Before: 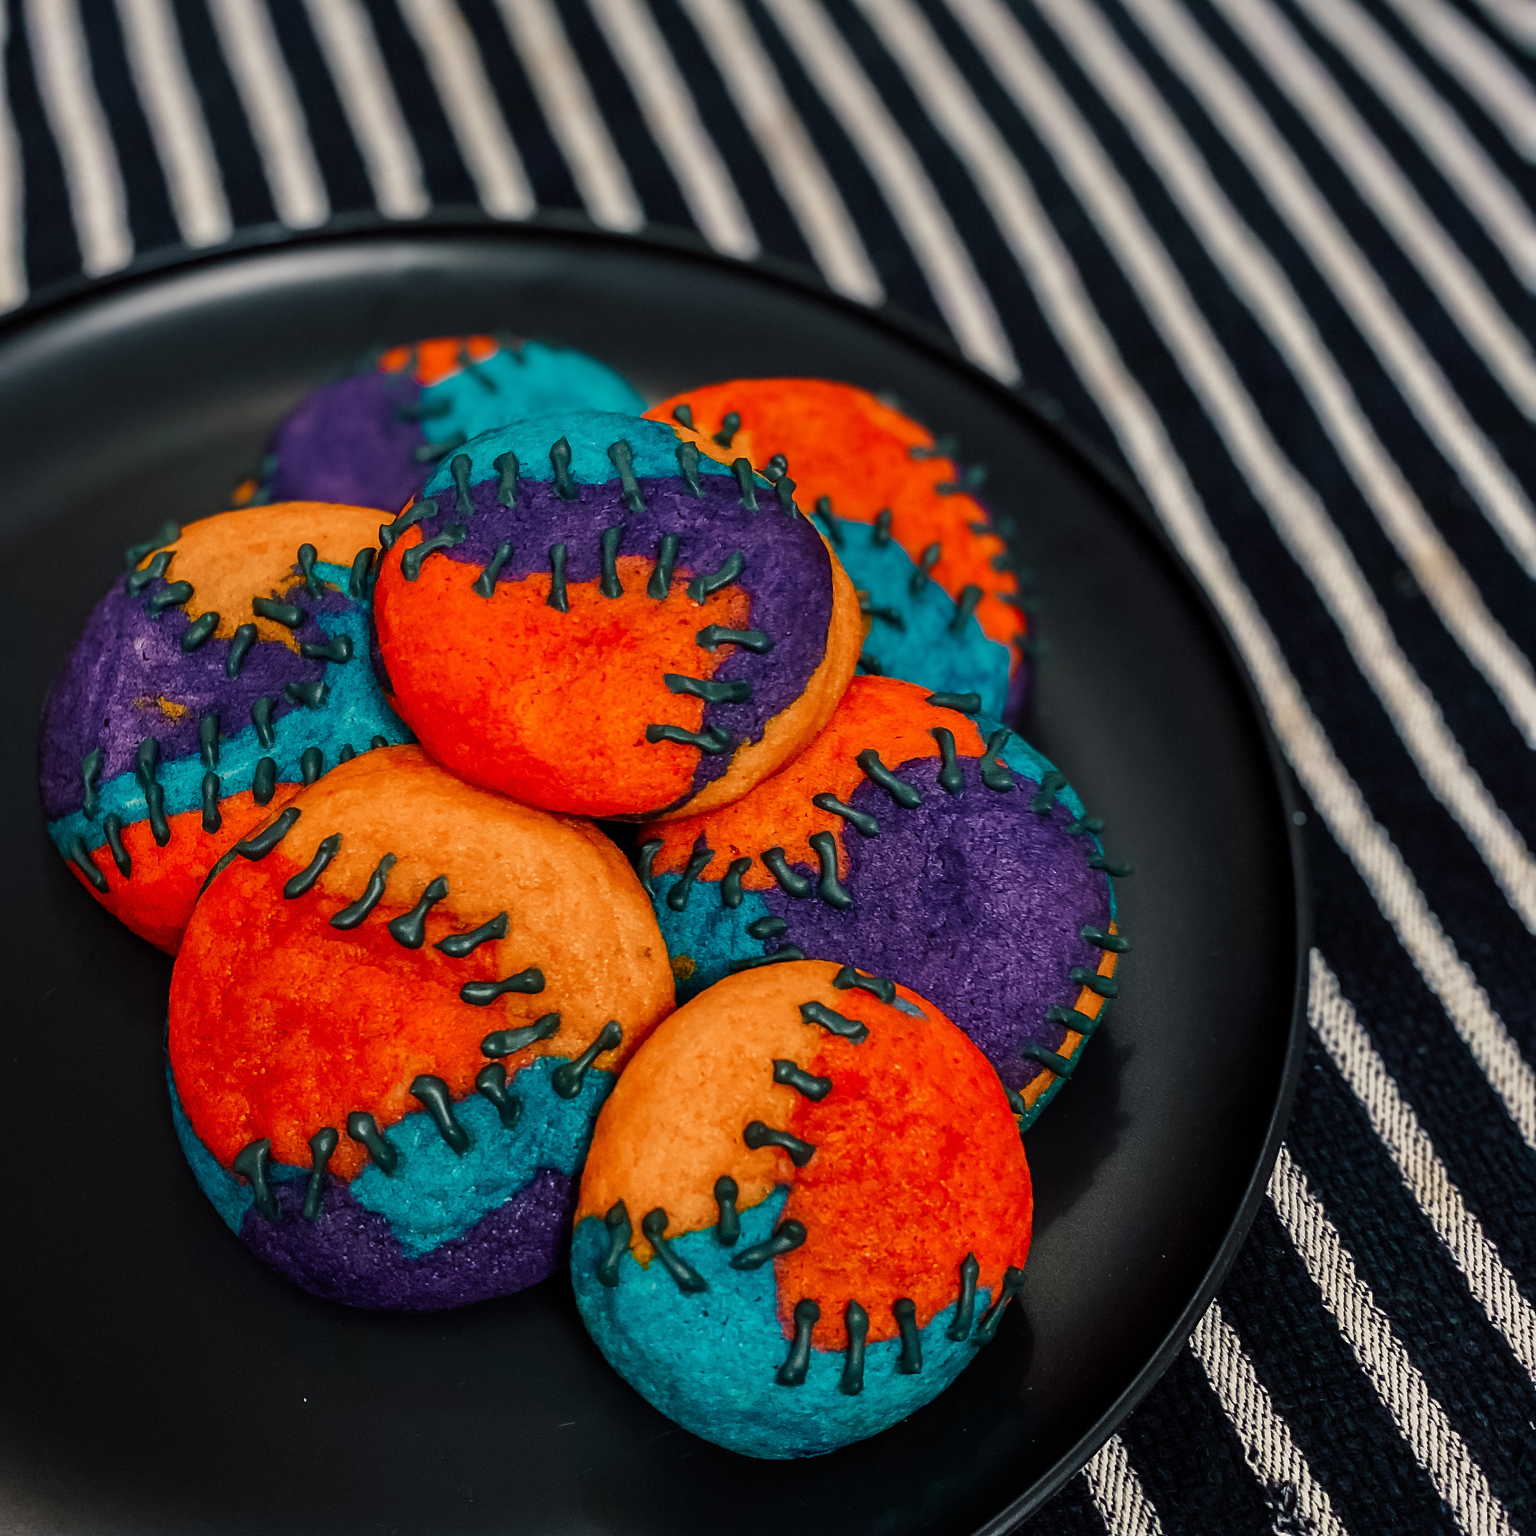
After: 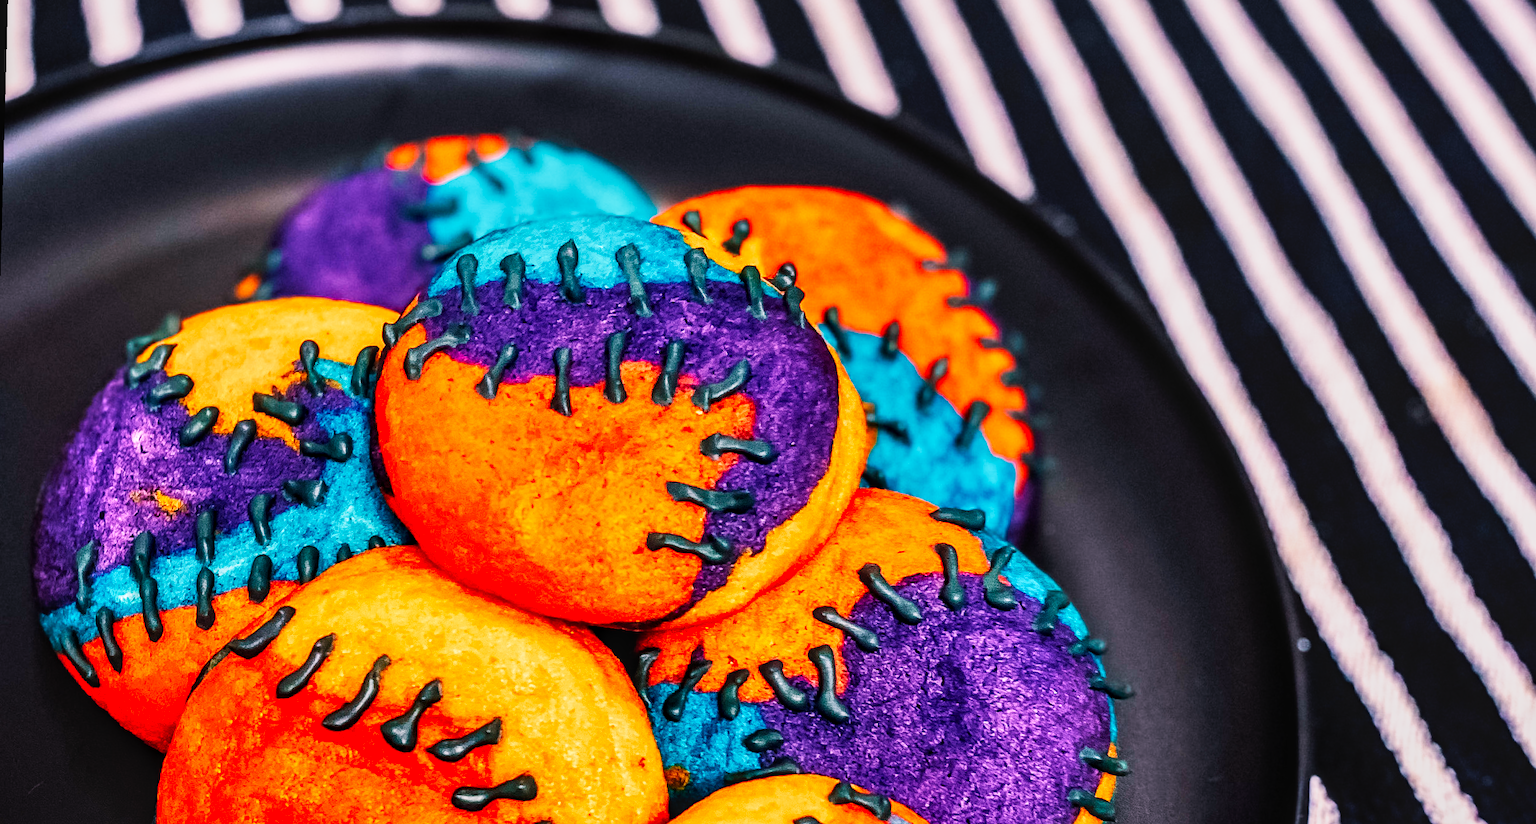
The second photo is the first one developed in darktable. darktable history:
crop and rotate: top 10.605%, bottom 33.274%
rotate and perspective: rotation 1.57°, crop left 0.018, crop right 0.982, crop top 0.039, crop bottom 0.961
exposure: compensate highlight preservation false
base curve: curves: ch0 [(0, 0) (0.007, 0.004) (0.027, 0.03) (0.046, 0.07) (0.207, 0.54) (0.442, 0.872) (0.673, 0.972) (1, 1)], preserve colors none
shadows and highlights: shadows 43.71, white point adjustment -1.46, soften with gaussian
local contrast: on, module defaults
white balance: red 1.188, blue 1.11
